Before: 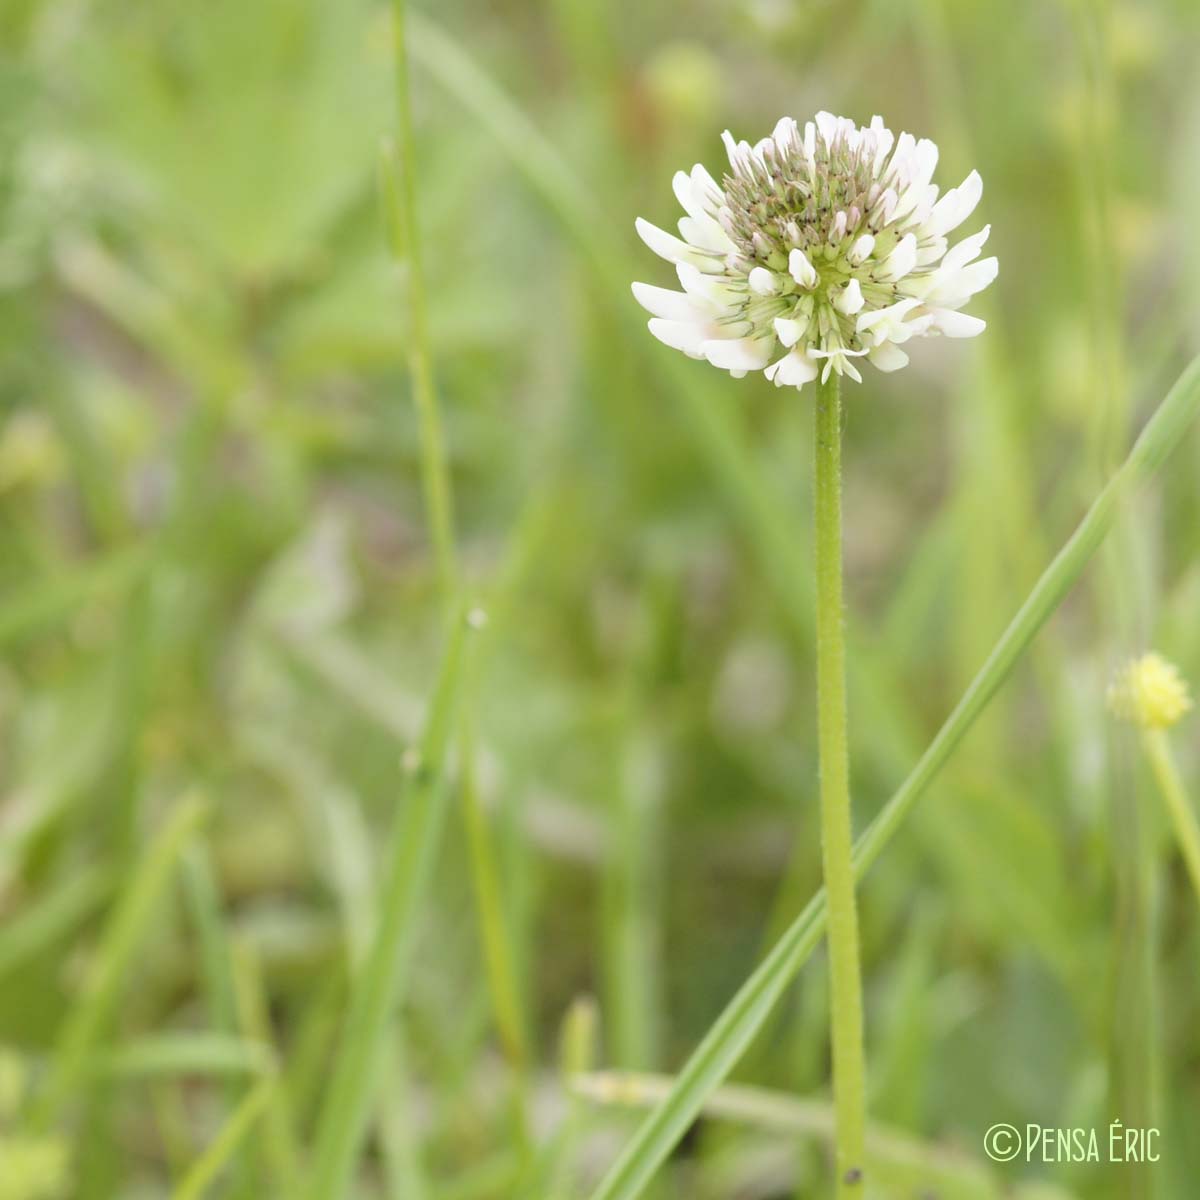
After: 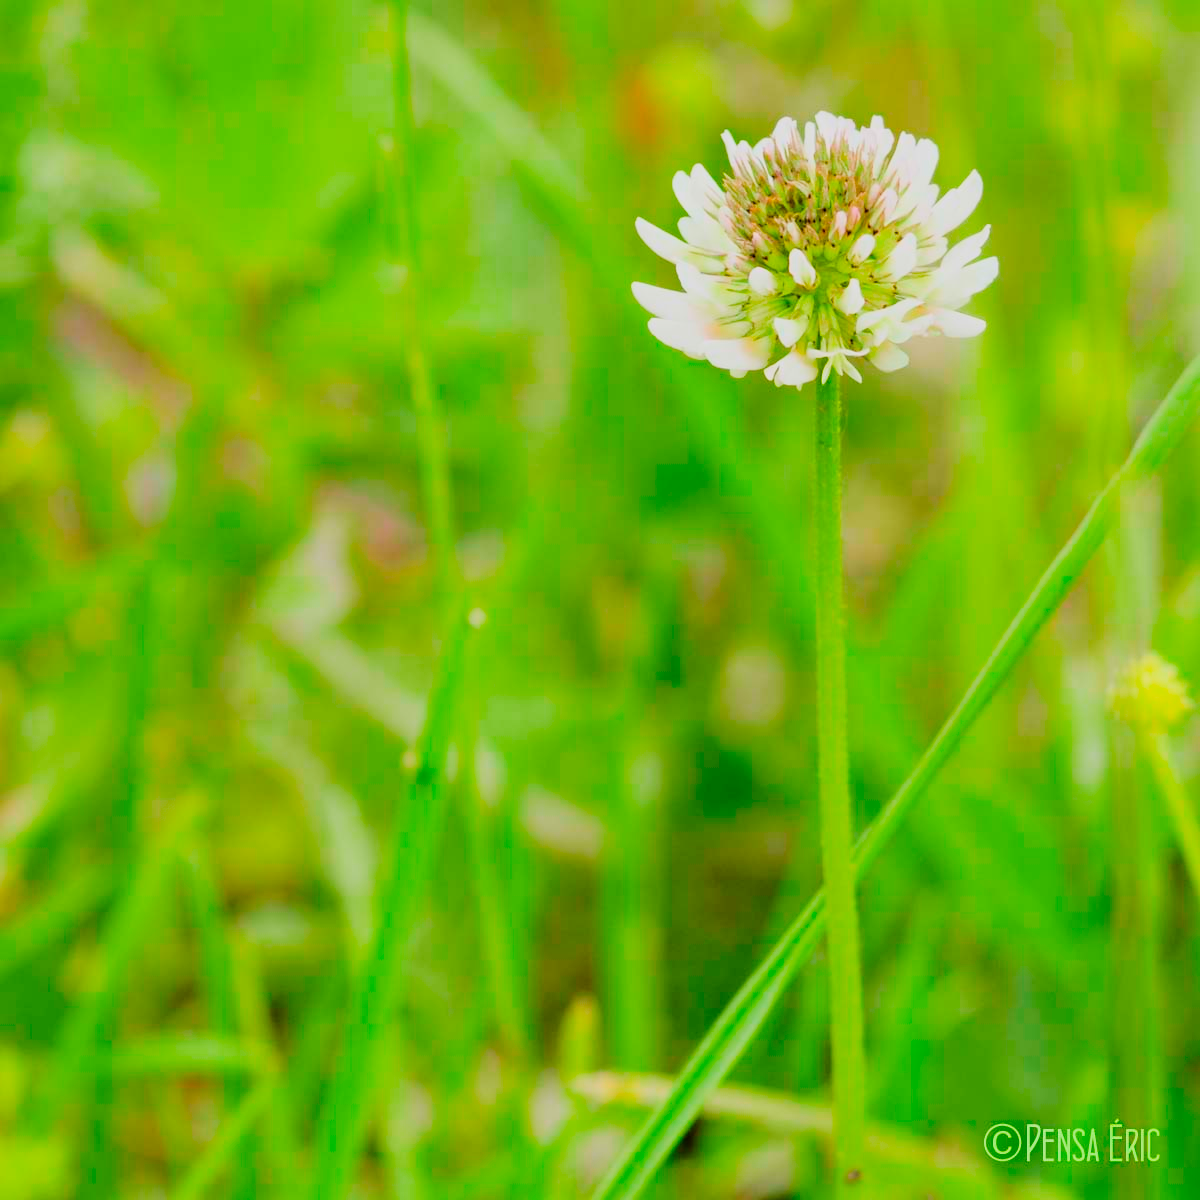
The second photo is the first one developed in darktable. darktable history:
color correction: highlights b* -0.03, saturation 2.18
filmic rgb: black relative exposure -5.05 EV, white relative exposure 3.96 EV, hardness 2.88, contrast 1.196, highlights saturation mix -28.89%, iterations of high-quality reconstruction 0
